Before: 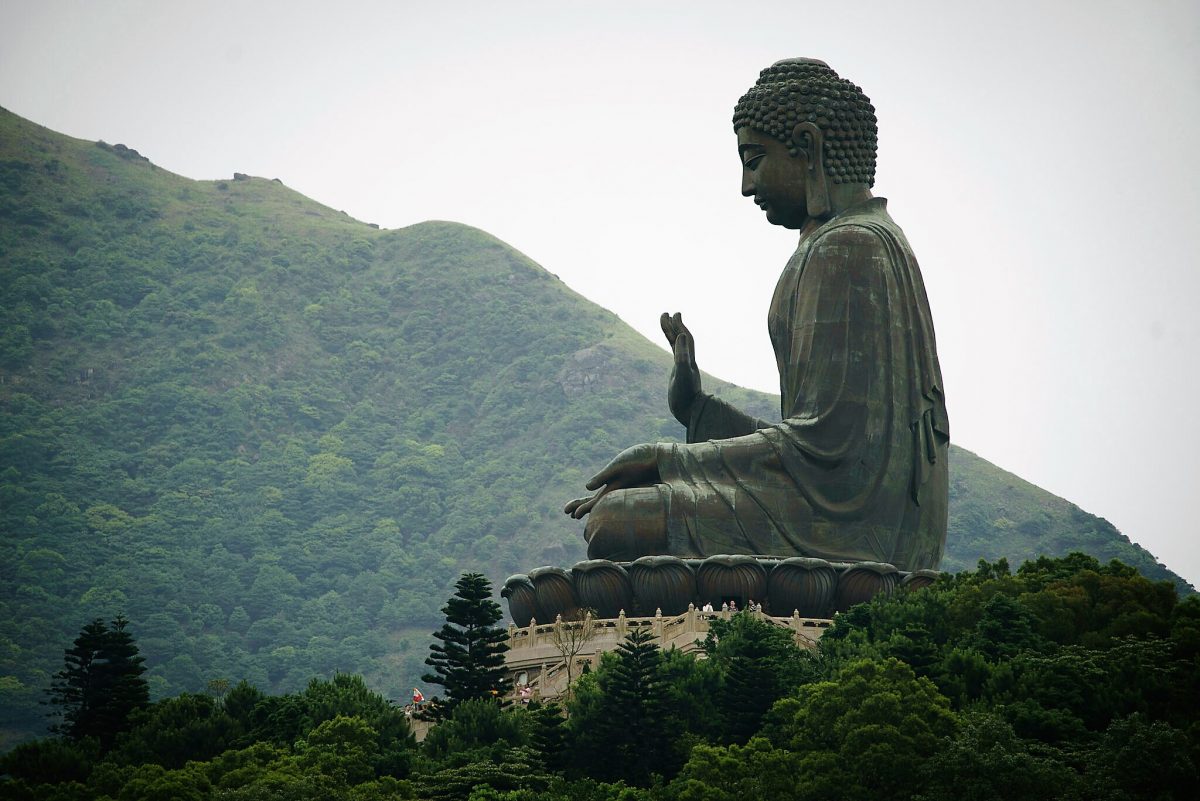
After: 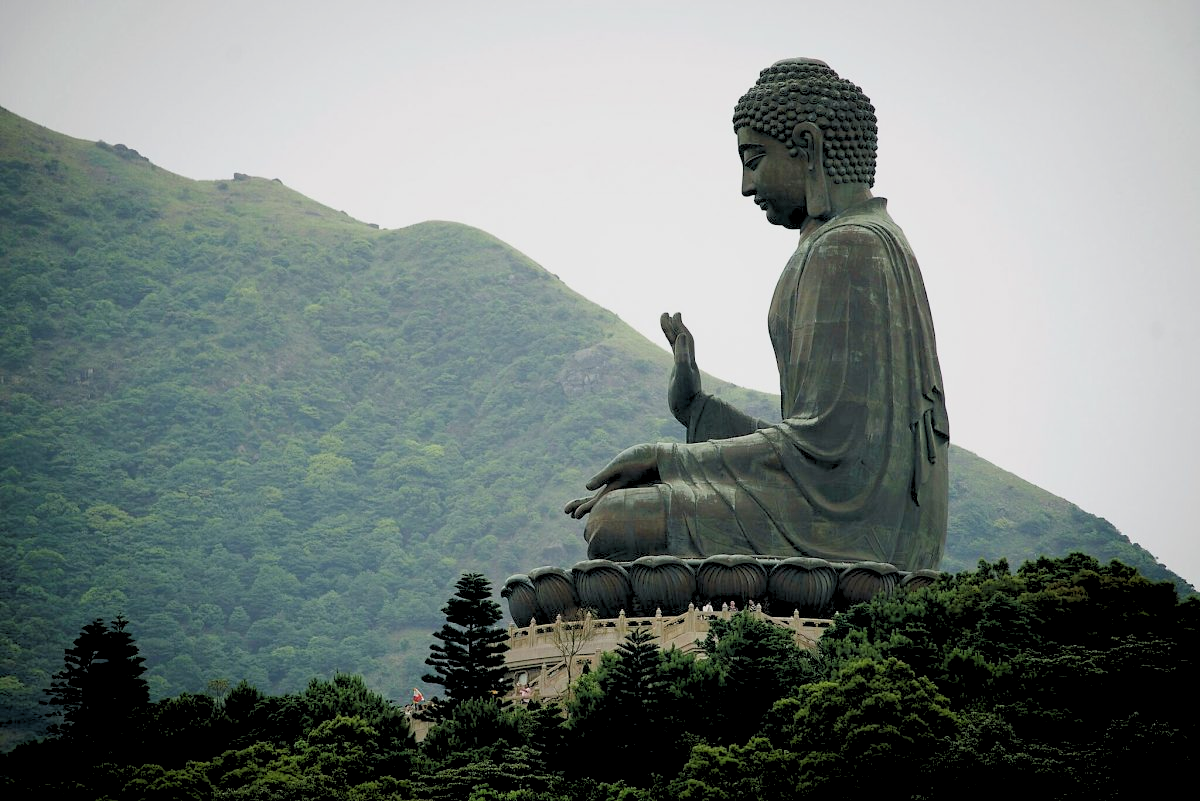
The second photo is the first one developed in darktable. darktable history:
rgb levels: preserve colors sum RGB, levels [[0.038, 0.433, 0.934], [0, 0.5, 1], [0, 0.5, 1]]
contrast brightness saturation: saturation -0.04
